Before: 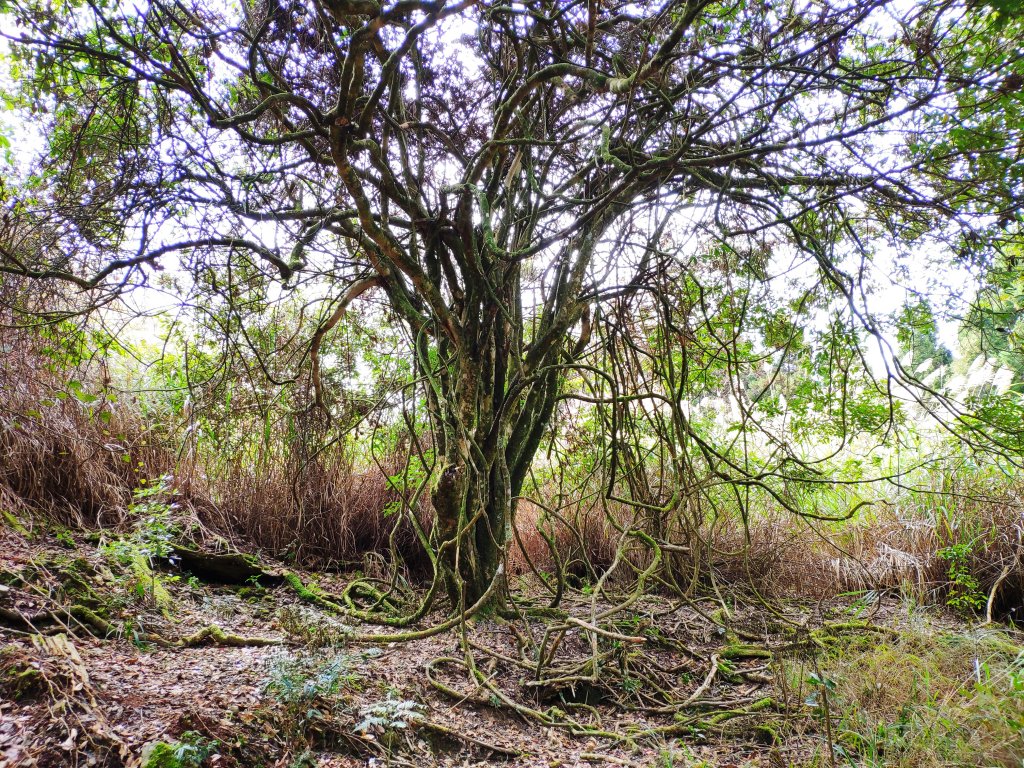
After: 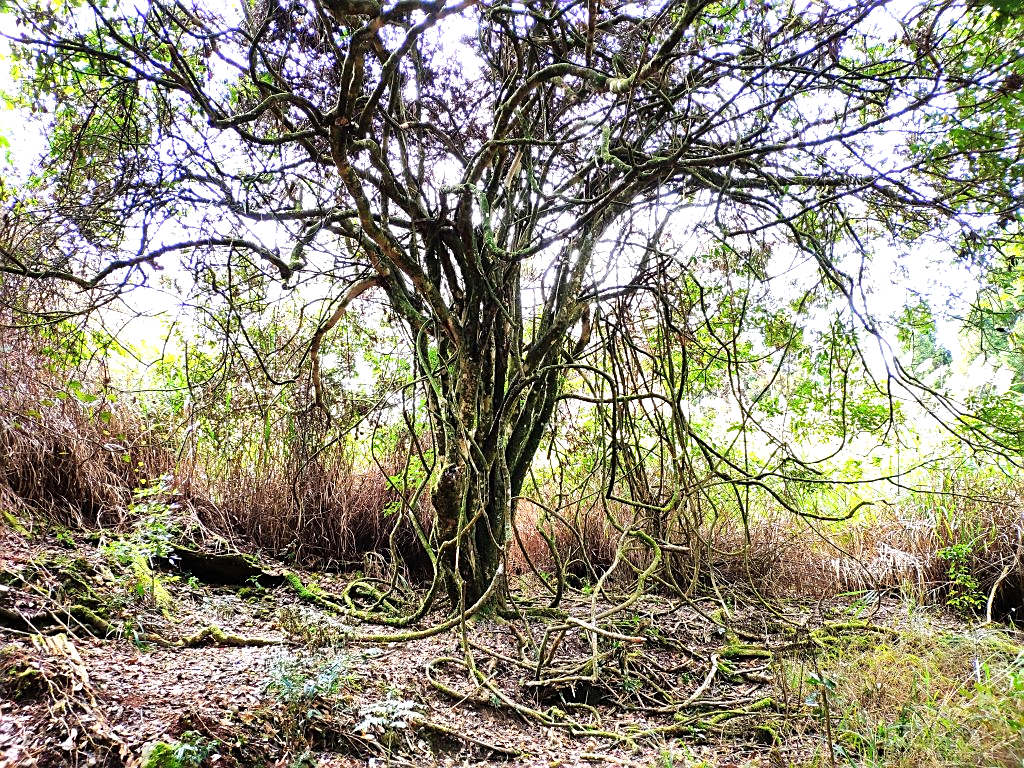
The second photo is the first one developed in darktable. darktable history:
sharpen: on, module defaults
tone equalizer: -8 EV -0.782 EV, -7 EV -0.733 EV, -6 EV -0.631 EV, -5 EV -0.401 EV, -3 EV 0.387 EV, -2 EV 0.6 EV, -1 EV 0.692 EV, +0 EV 0.733 EV
